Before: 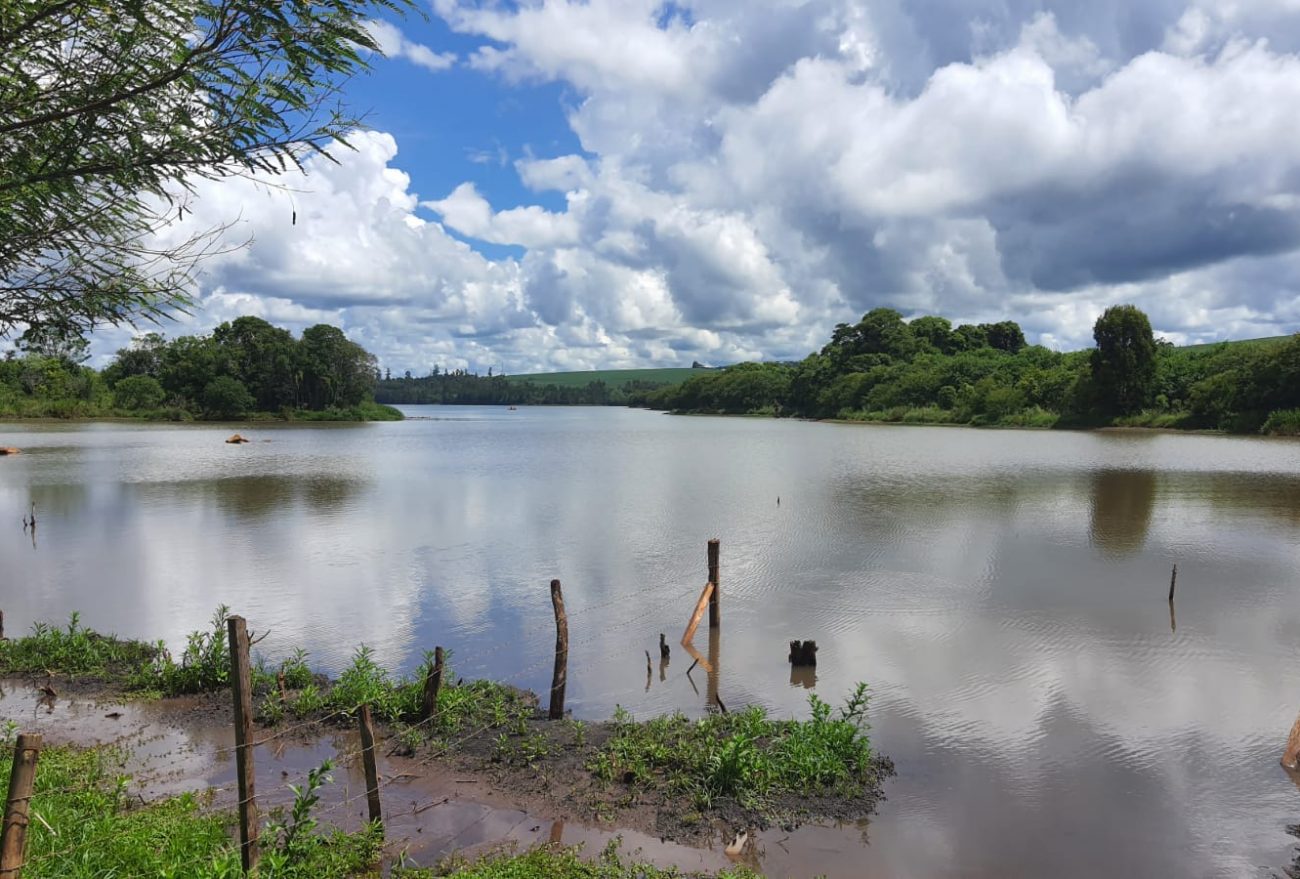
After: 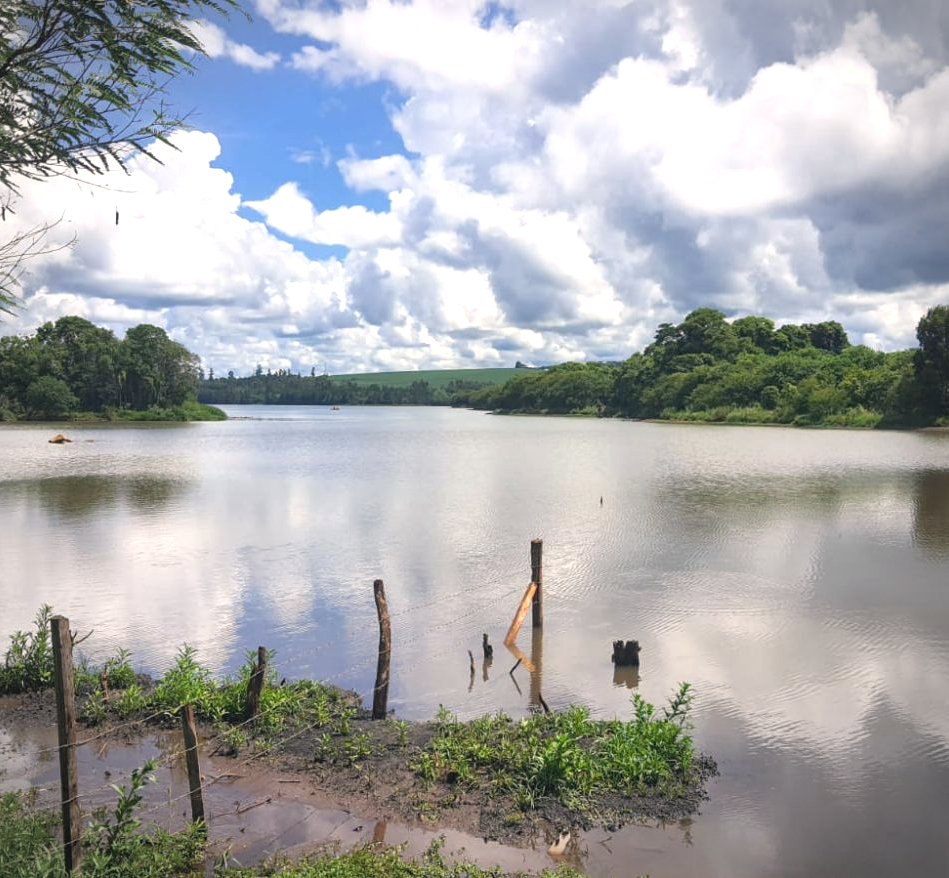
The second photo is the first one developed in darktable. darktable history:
exposure: black level correction 0, exposure 0.693 EV, compensate highlight preservation false
color balance rgb: shadows lift › hue 86.55°, highlights gain › chroma 1.107%, highlights gain › hue 60.03°, perceptual saturation grading › global saturation 19.547%
crop: left 13.638%, top 0%, right 13.34%
color correction: highlights a* 2.75, highlights b* 4.99, shadows a* -2.37, shadows b* -4.87, saturation 0.811
vignetting: on, module defaults
local contrast: detail 109%
